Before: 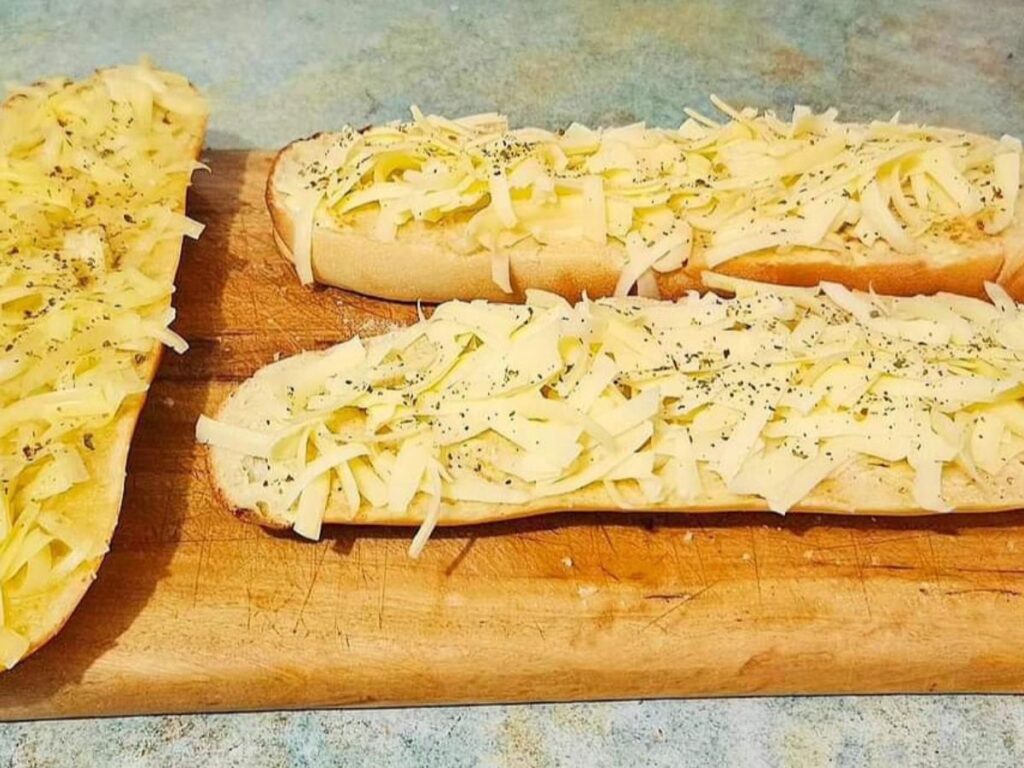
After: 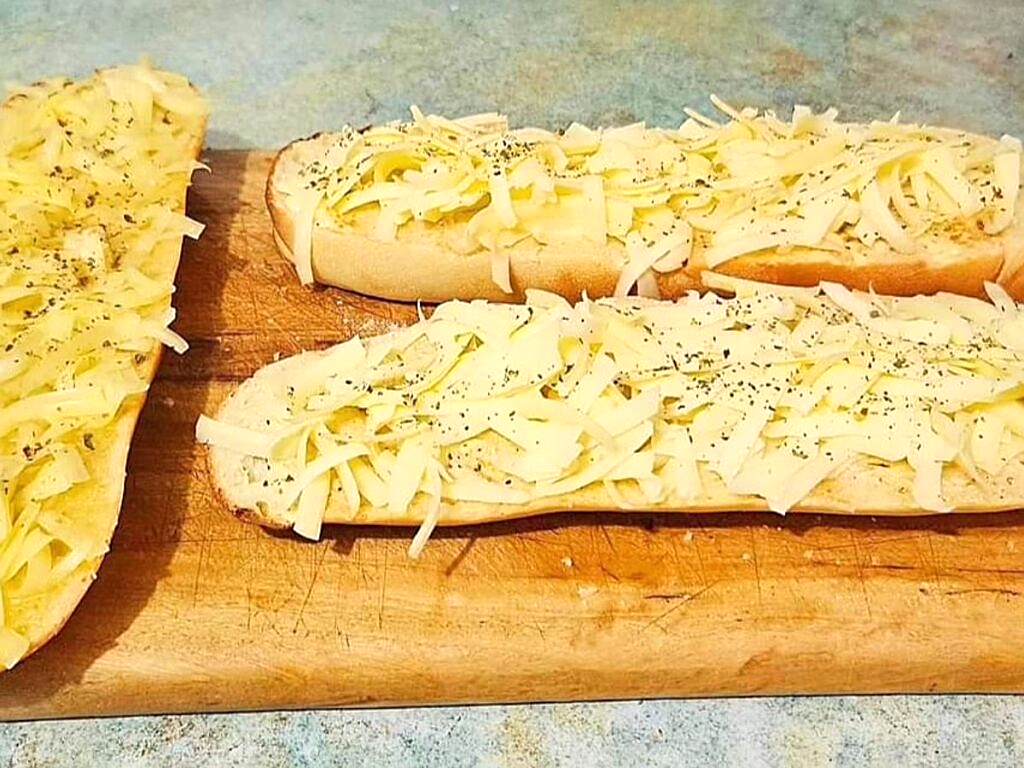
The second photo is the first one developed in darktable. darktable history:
exposure: exposure 0.207 EV, compensate highlight preservation false
sharpen: on, module defaults
